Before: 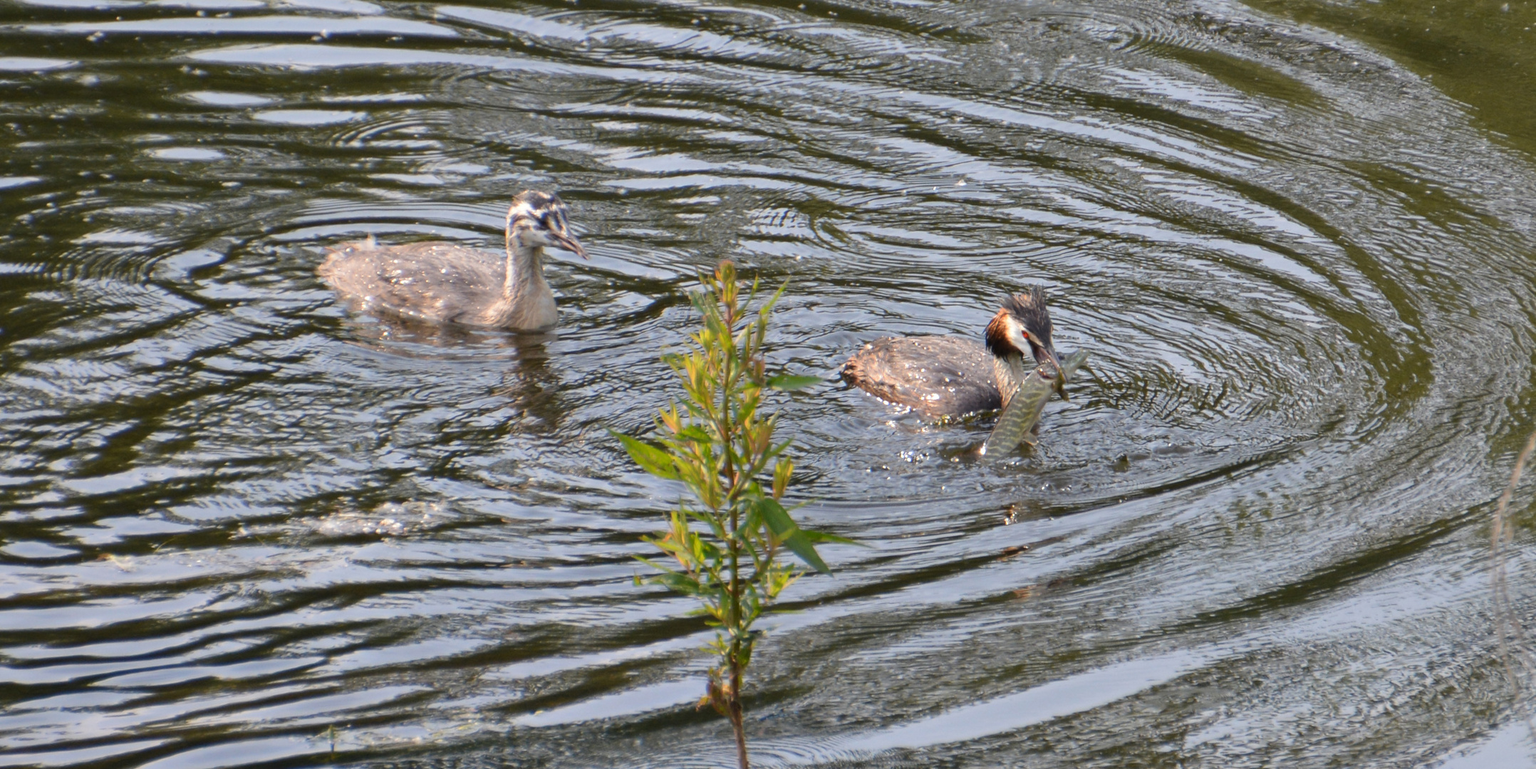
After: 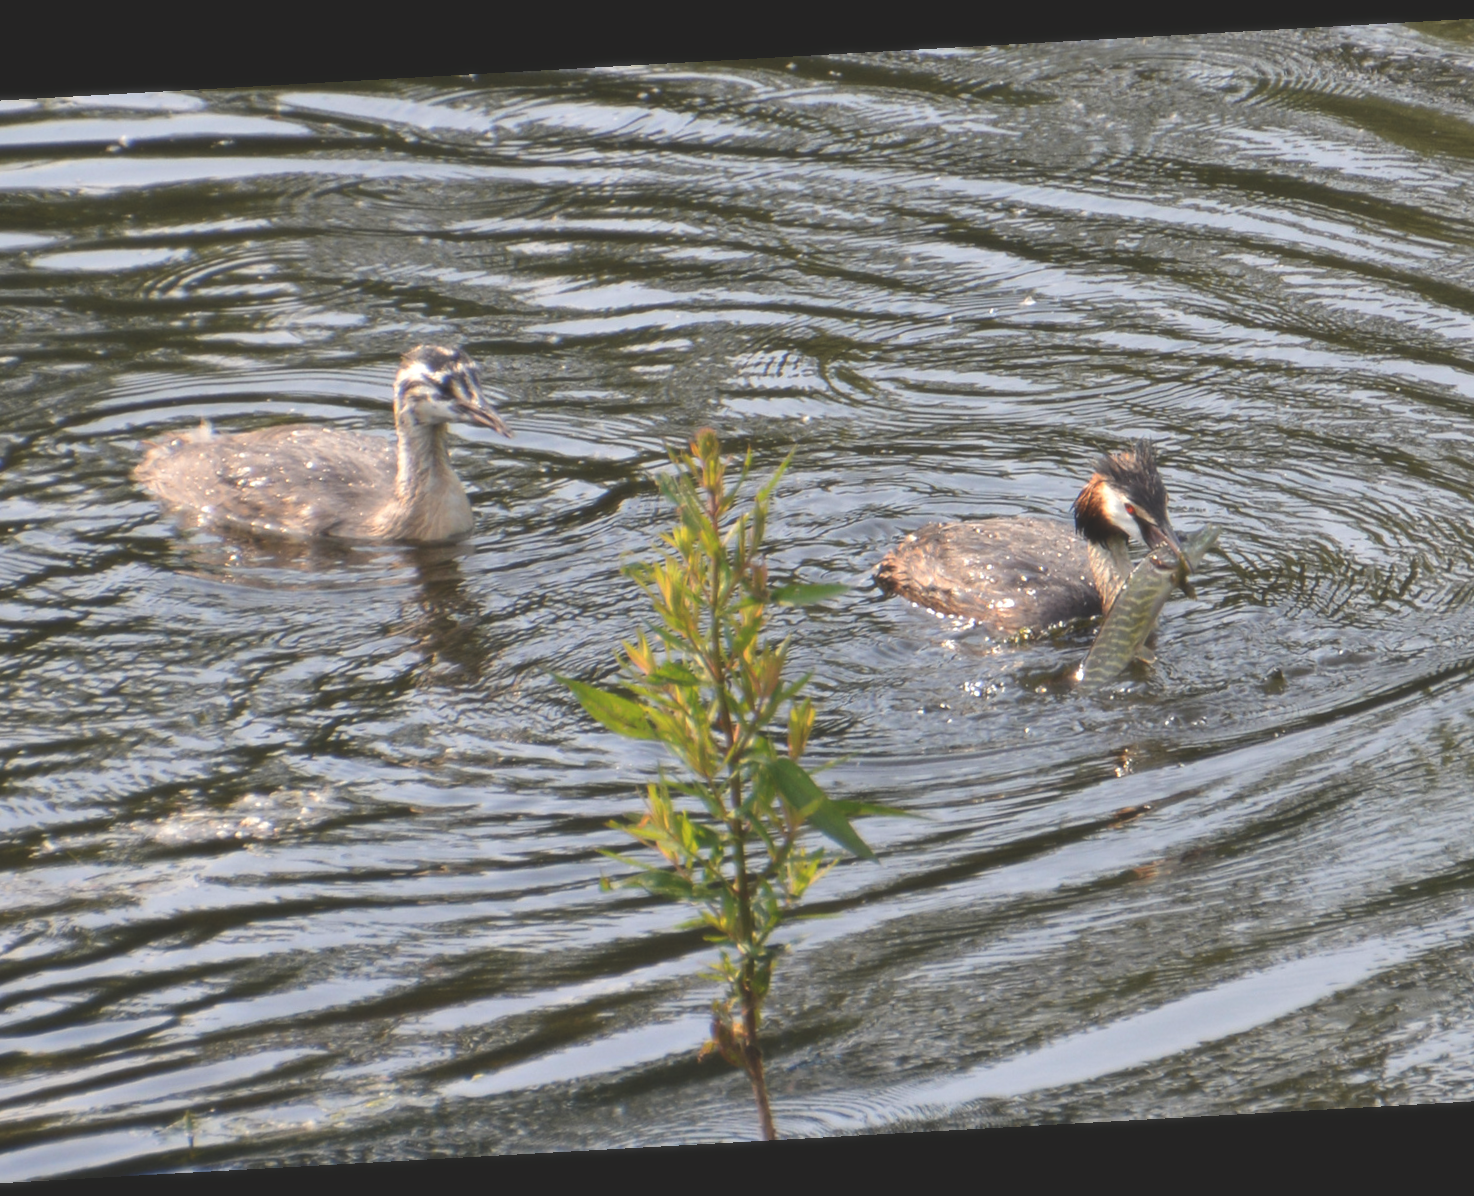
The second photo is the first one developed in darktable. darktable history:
rotate and perspective: rotation -3.18°, automatic cropping off
crop and rotate: left 15.055%, right 18.278%
contrast brightness saturation: saturation -0.1
color balance: contrast 8.5%, output saturation 105%
soften: size 10%, saturation 50%, brightness 0.2 EV, mix 10%
color correction: highlights b* 3
exposure: black level correction -0.023, exposure -0.039 EV, compensate highlight preservation false
